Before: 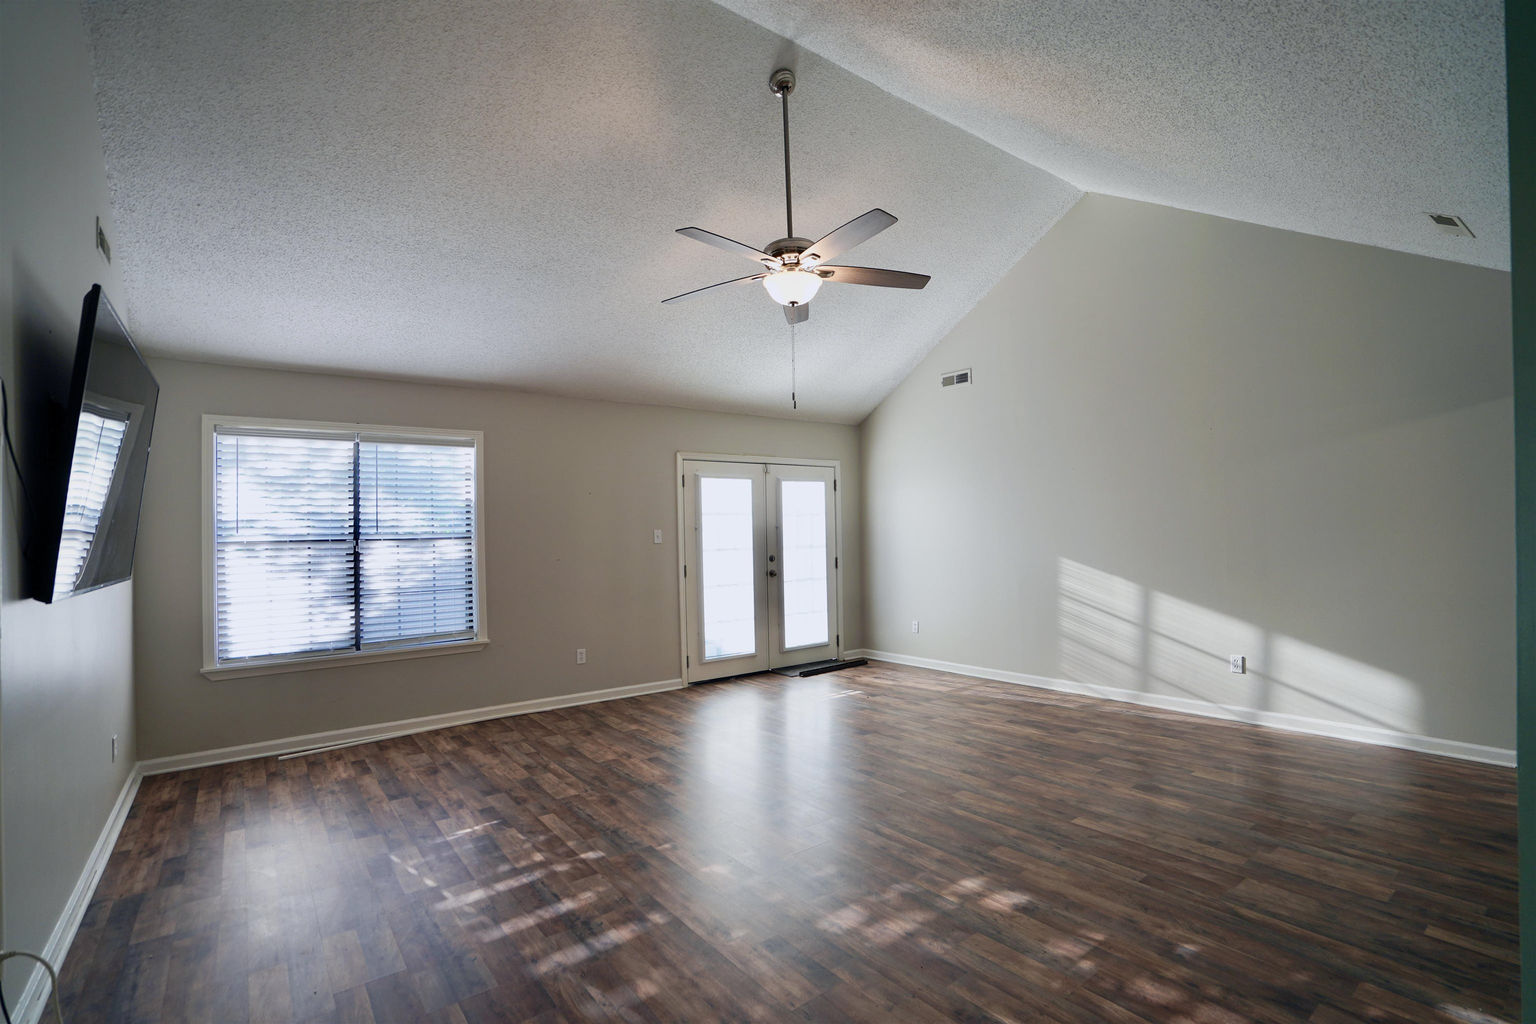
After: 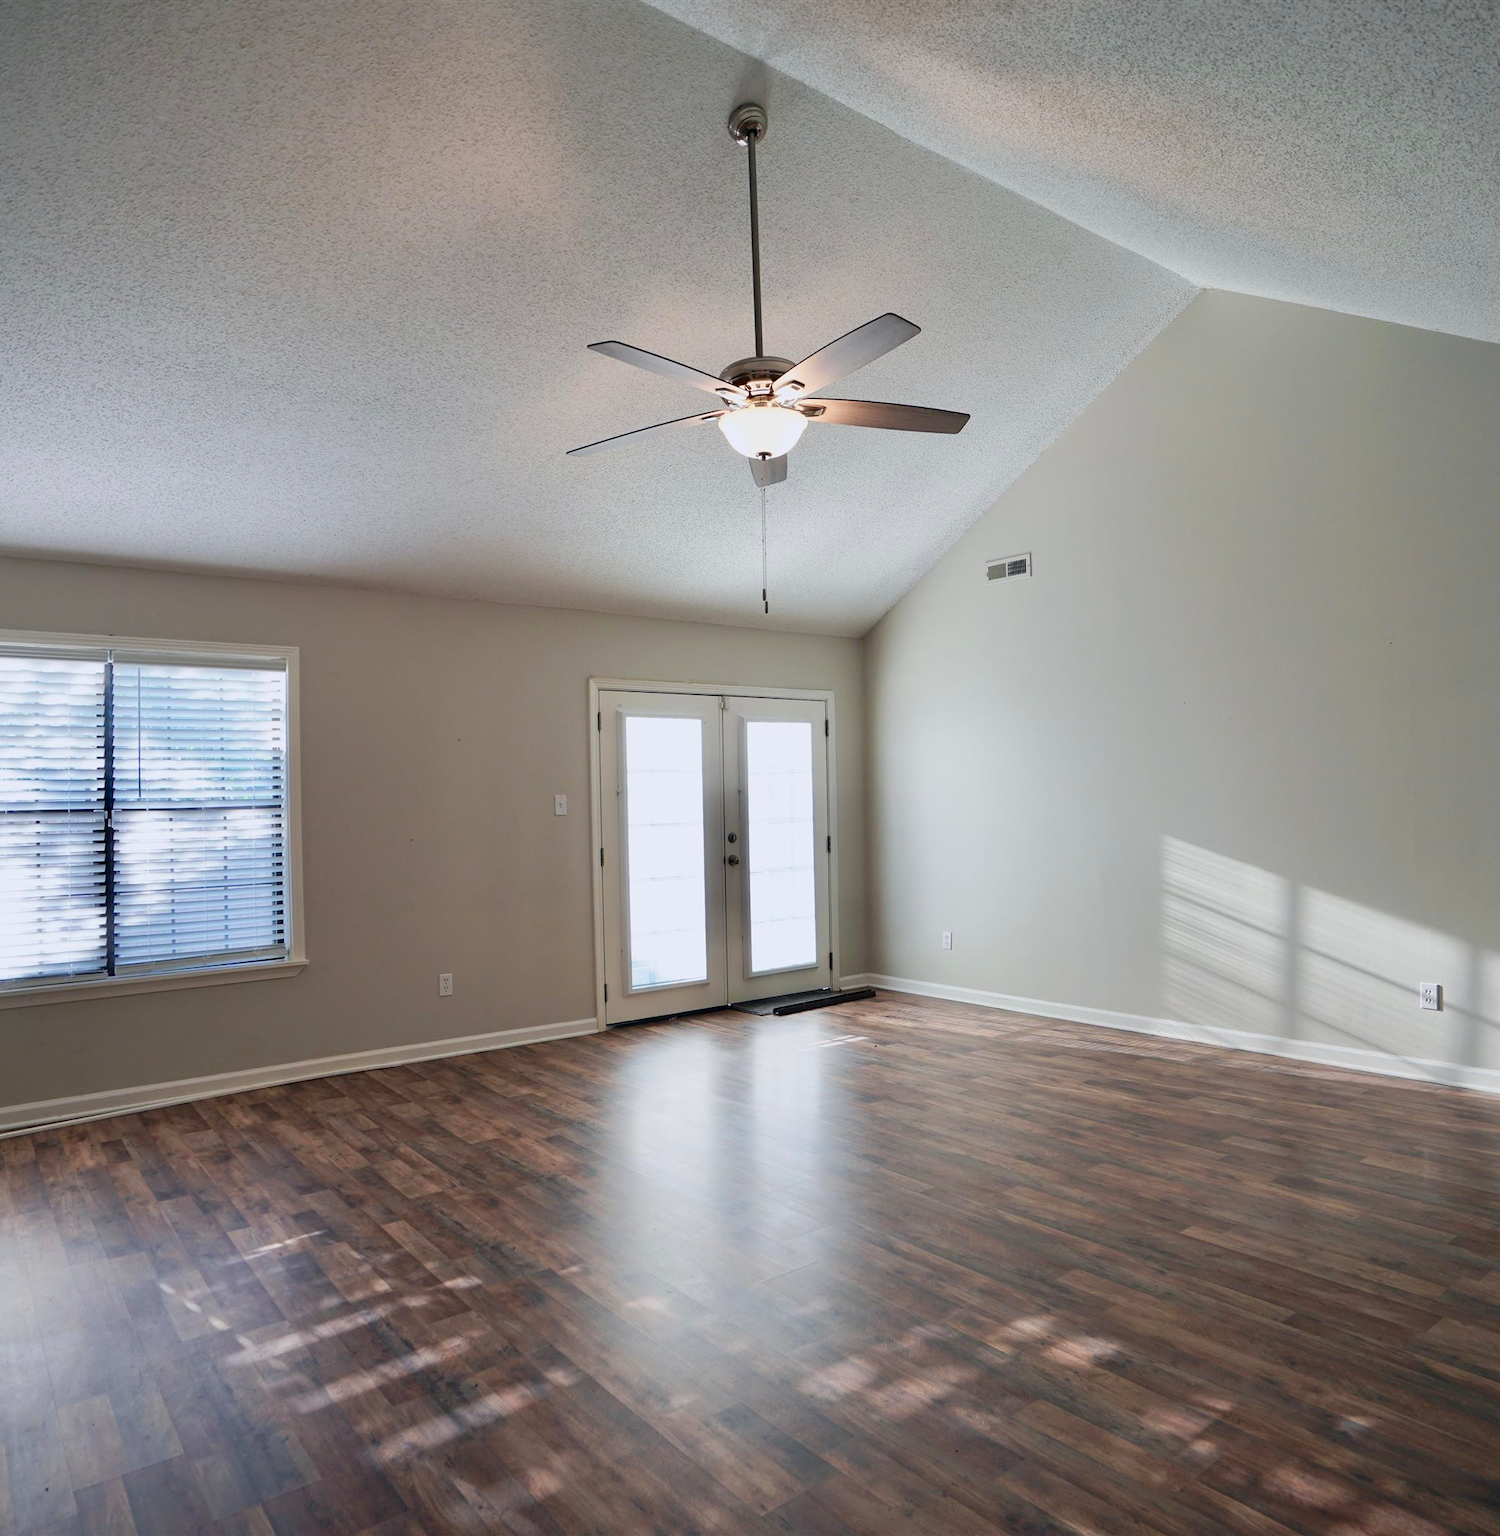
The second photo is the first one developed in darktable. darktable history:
crop and rotate: left 18.5%, right 16.375%
